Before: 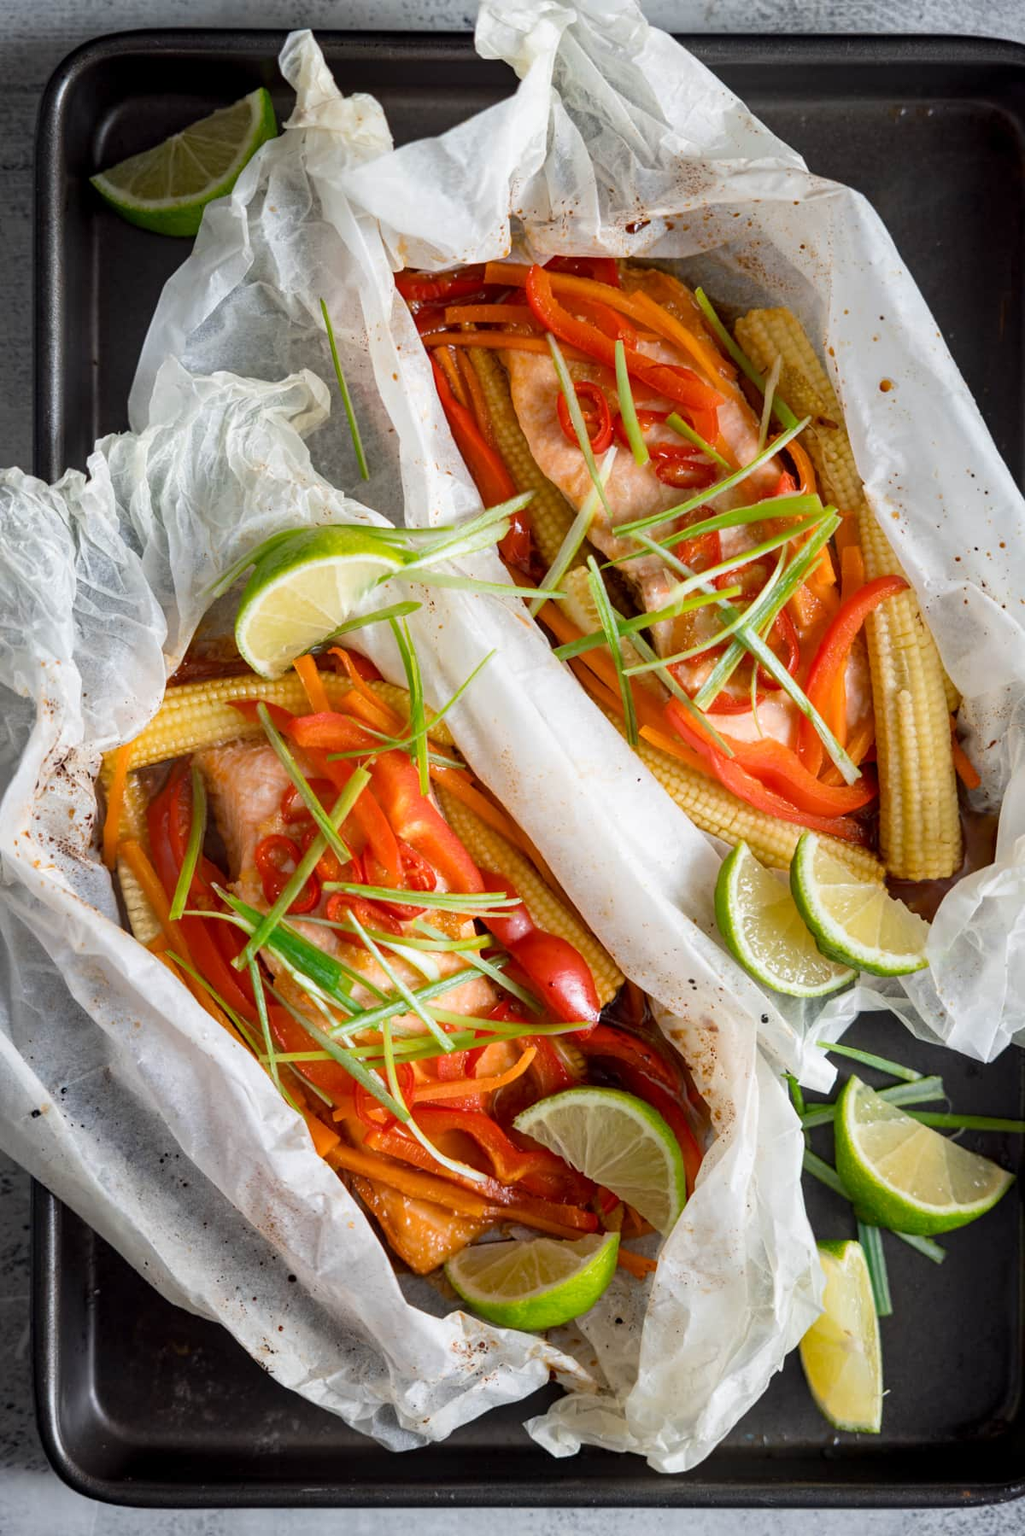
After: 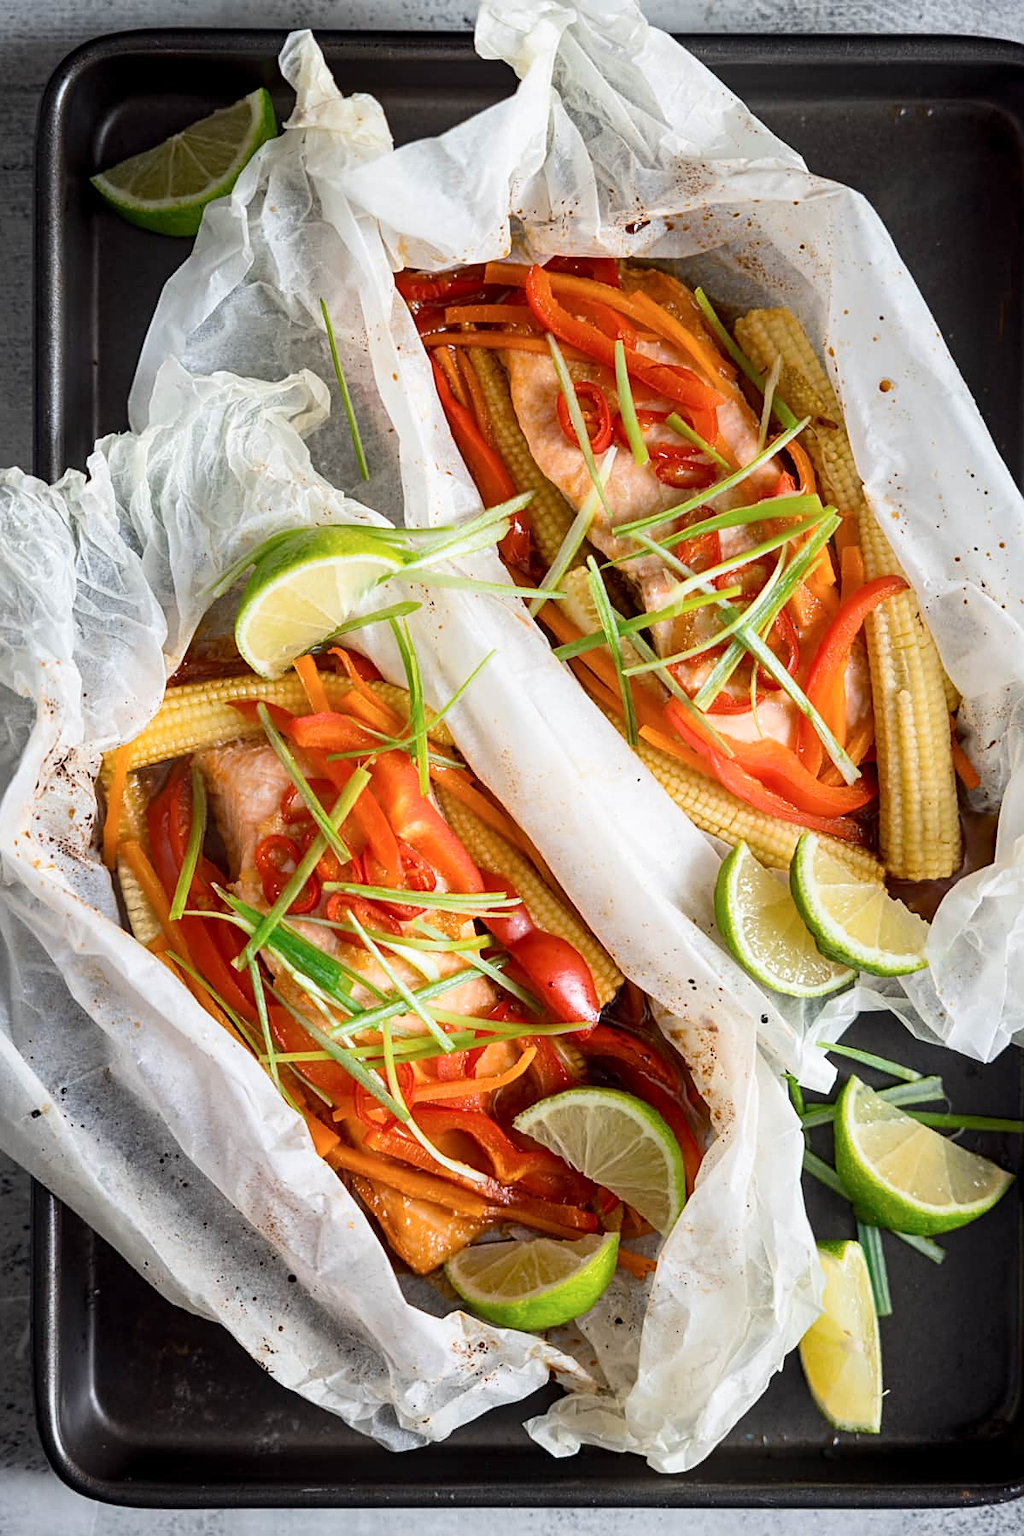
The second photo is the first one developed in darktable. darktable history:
contrast brightness saturation: contrast 0.15, brightness 0.05
sharpen: on, module defaults
